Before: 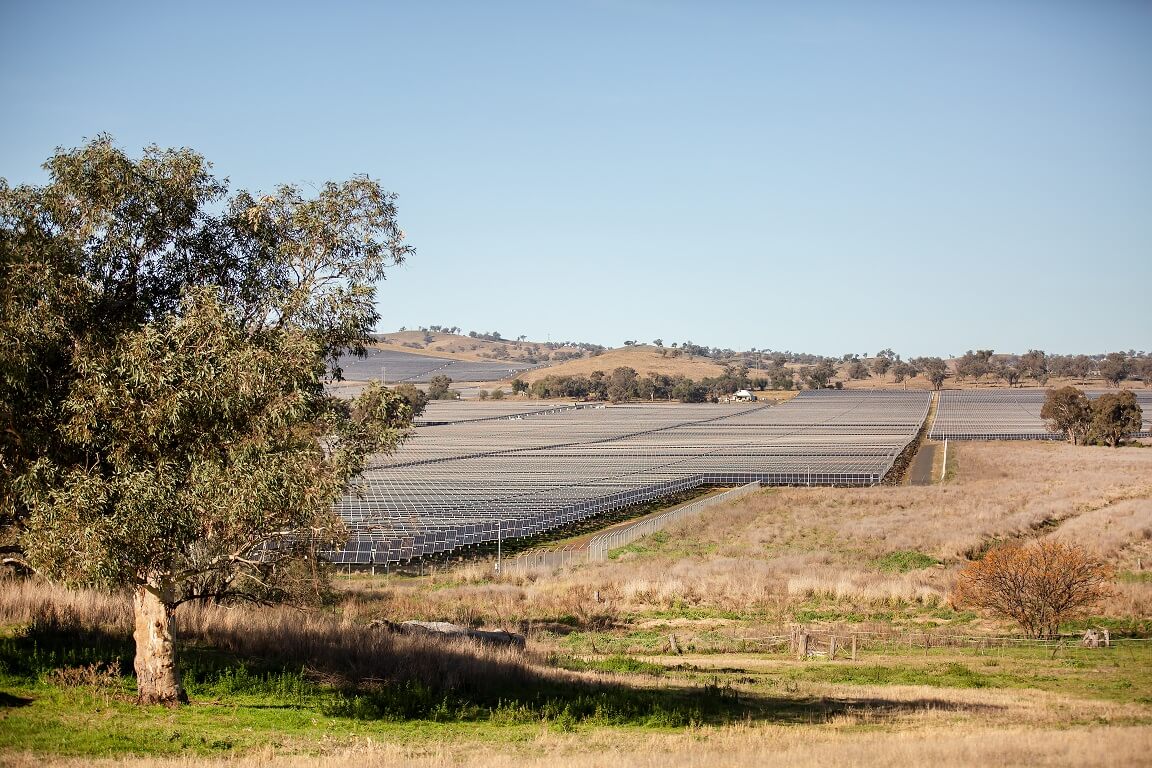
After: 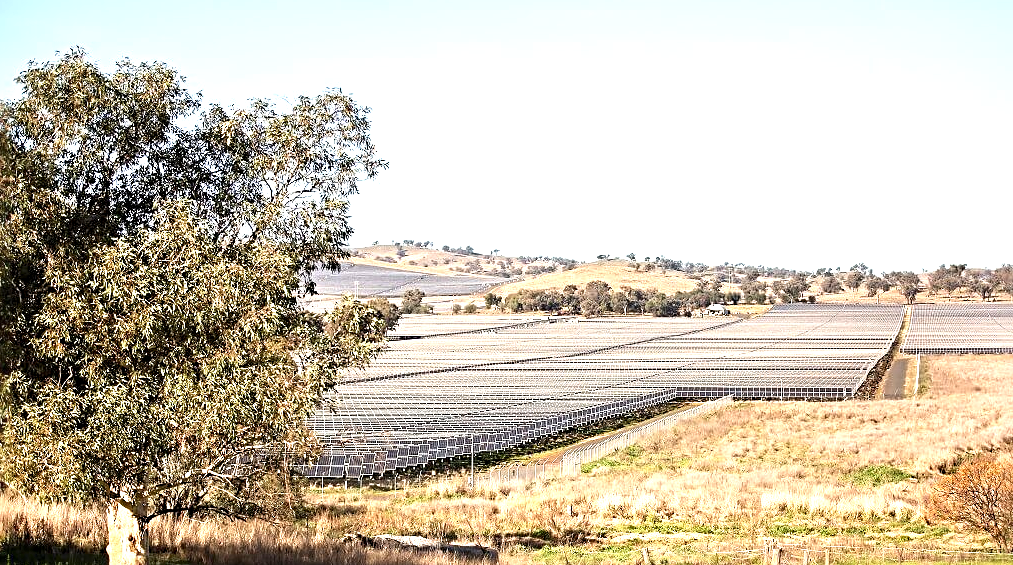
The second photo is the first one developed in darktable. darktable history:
crop and rotate: left 2.425%, top 11.305%, right 9.6%, bottom 15.08%
exposure: exposure 1.137 EV, compensate highlight preservation false
shadows and highlights: shadows 30.86, highlights 0, soften with gaussian
sharpen: radius 4.883
